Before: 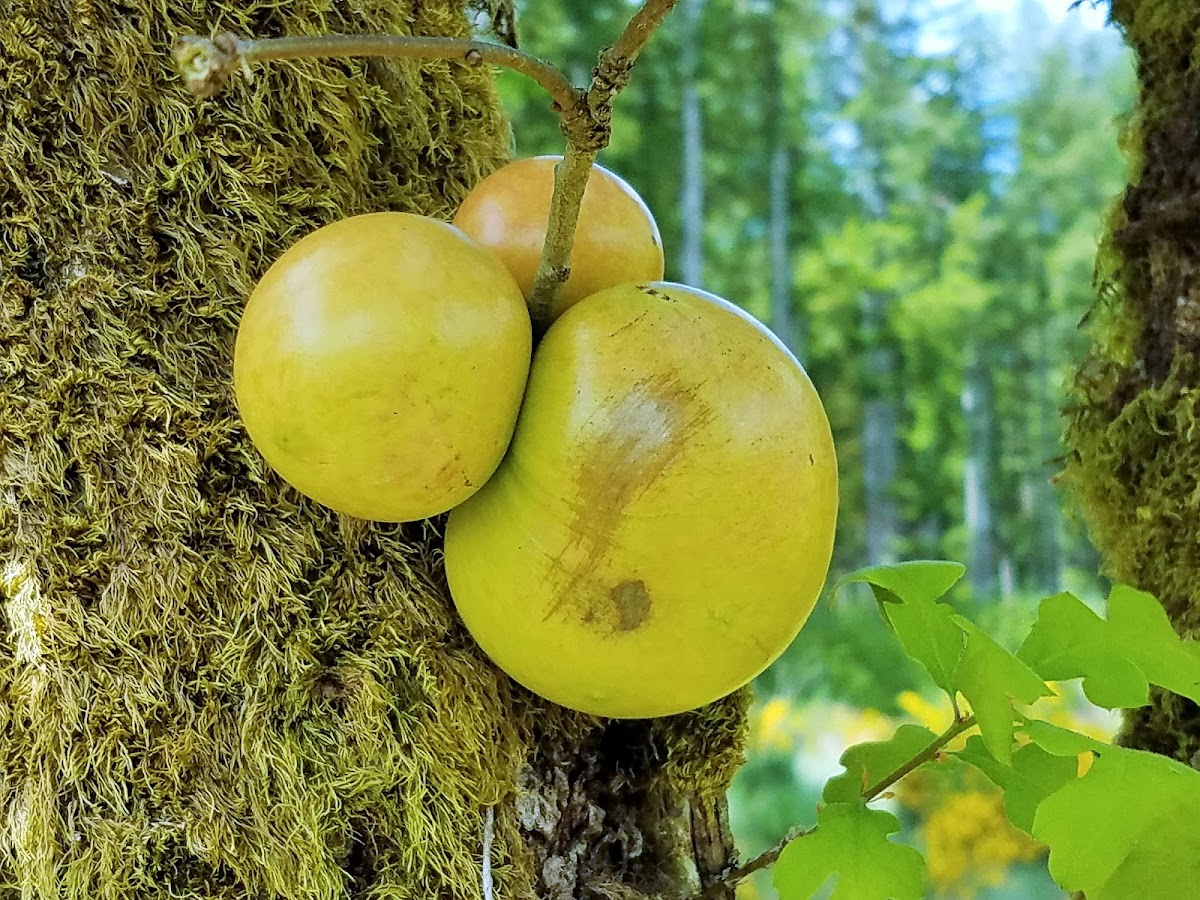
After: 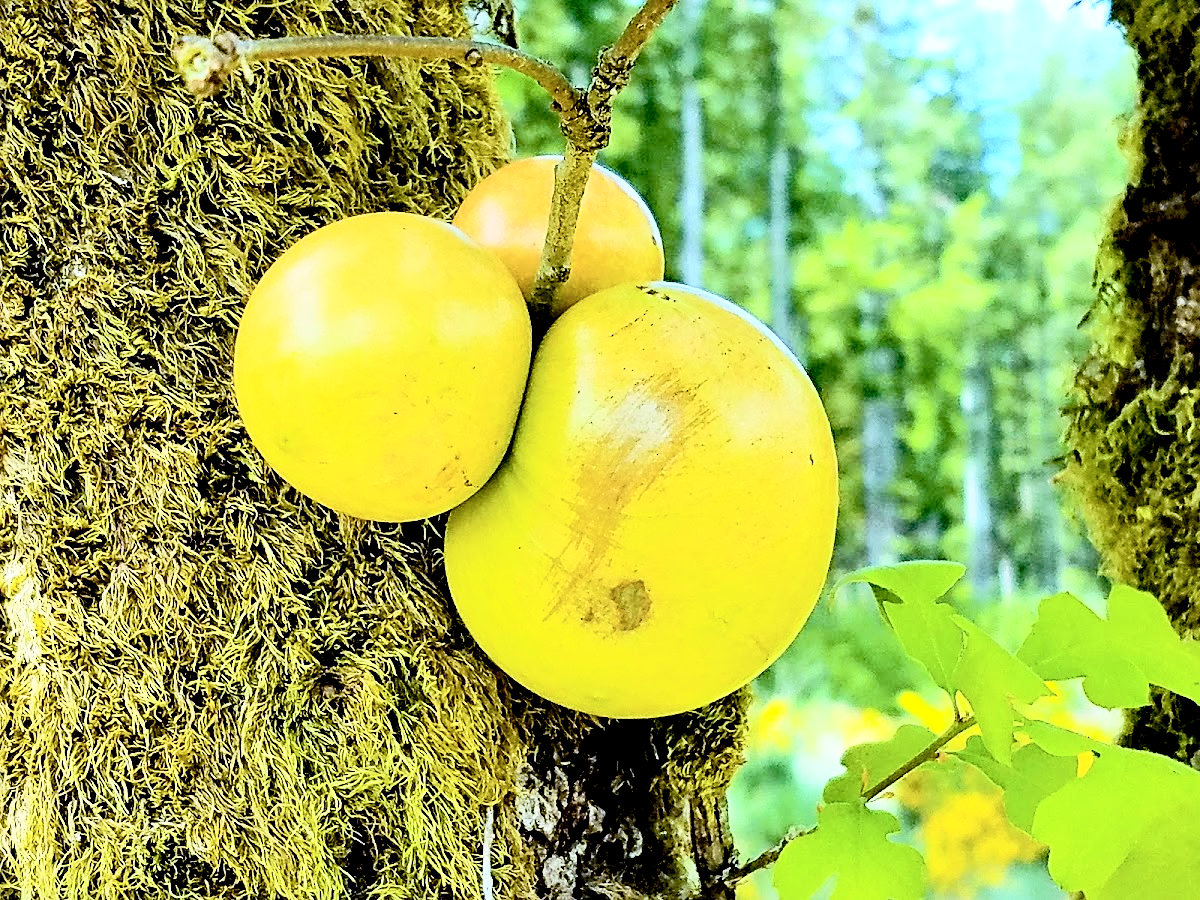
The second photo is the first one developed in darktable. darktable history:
tone curve: curves: ch0 [(0, 0) (0.003, 0.003) (0.011, 0.013) (0.025, 0.029) (0.044, 0.052) (0.069, 0.081) (0.1, 0.116) (0.136, 0.158) (0.177, 0.207) (0.224, 0.268) (0.277, 0.373) (0.335, 0.465) (0.399, 0.565) (0.468, 0.674) (0.543, 0.79) (0.623, 0.853) (0.709, 0.918) (0.801, 0.956) (0.898, 0.977) (1, 1)], color space Lab, independent channels, preserve colors none
local contrast: mode bilateral grid, contrast 19, coarseness 49, detail 102%, midtone range 0.2
exposure: black level correction 0.025, exposure 0.184 EV, compensate highlight preservation false
color balance rgb: perceptual saturation grading › global saturation 10.408%
sharpen: radius 2.502, amount 0.336
